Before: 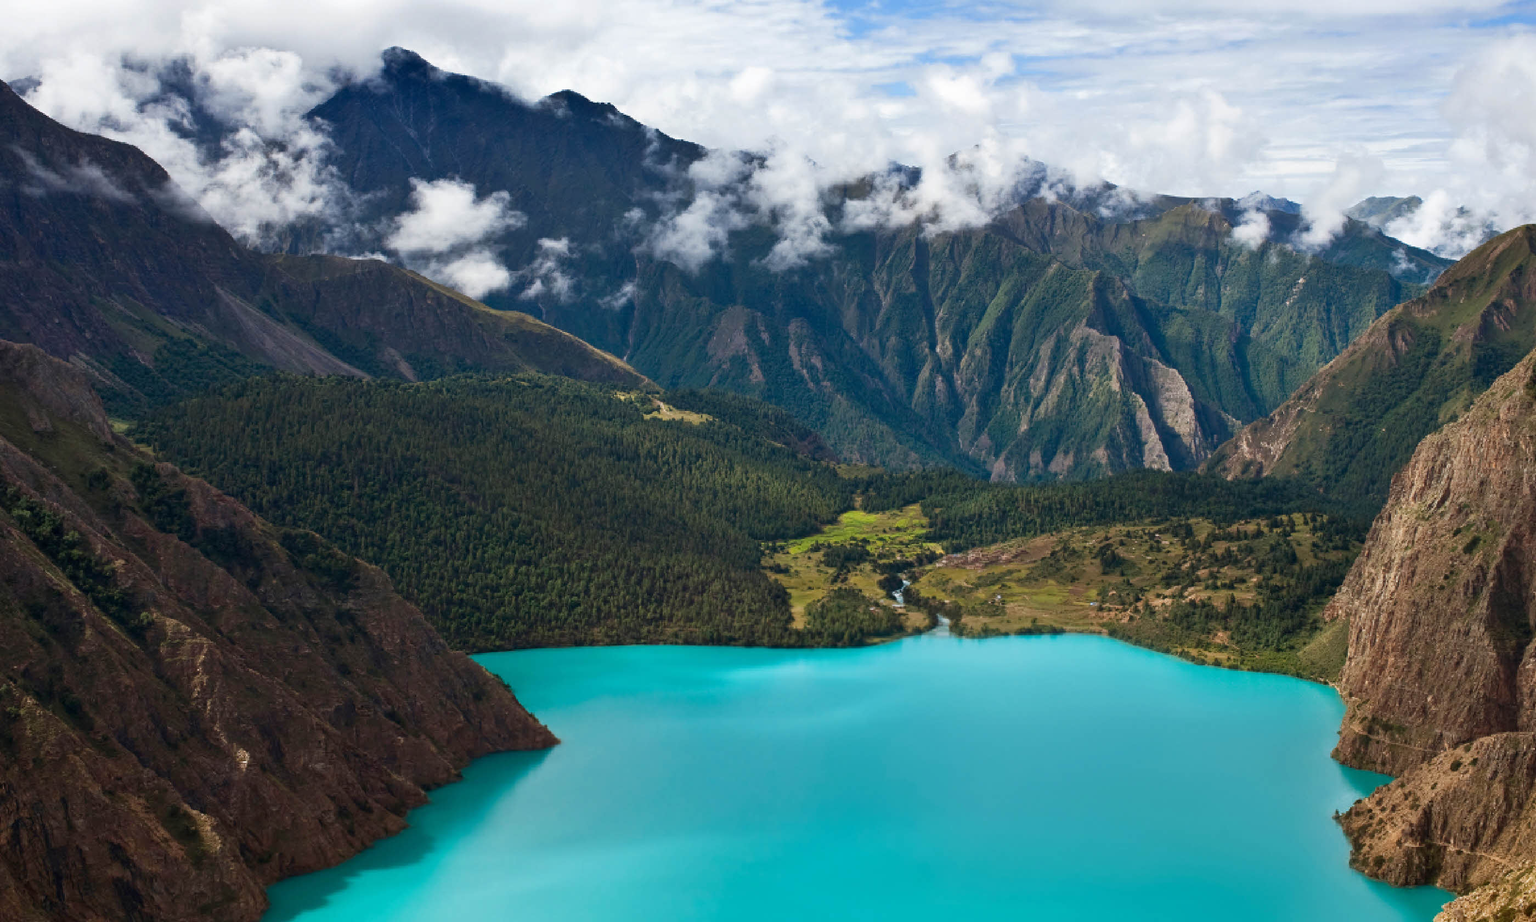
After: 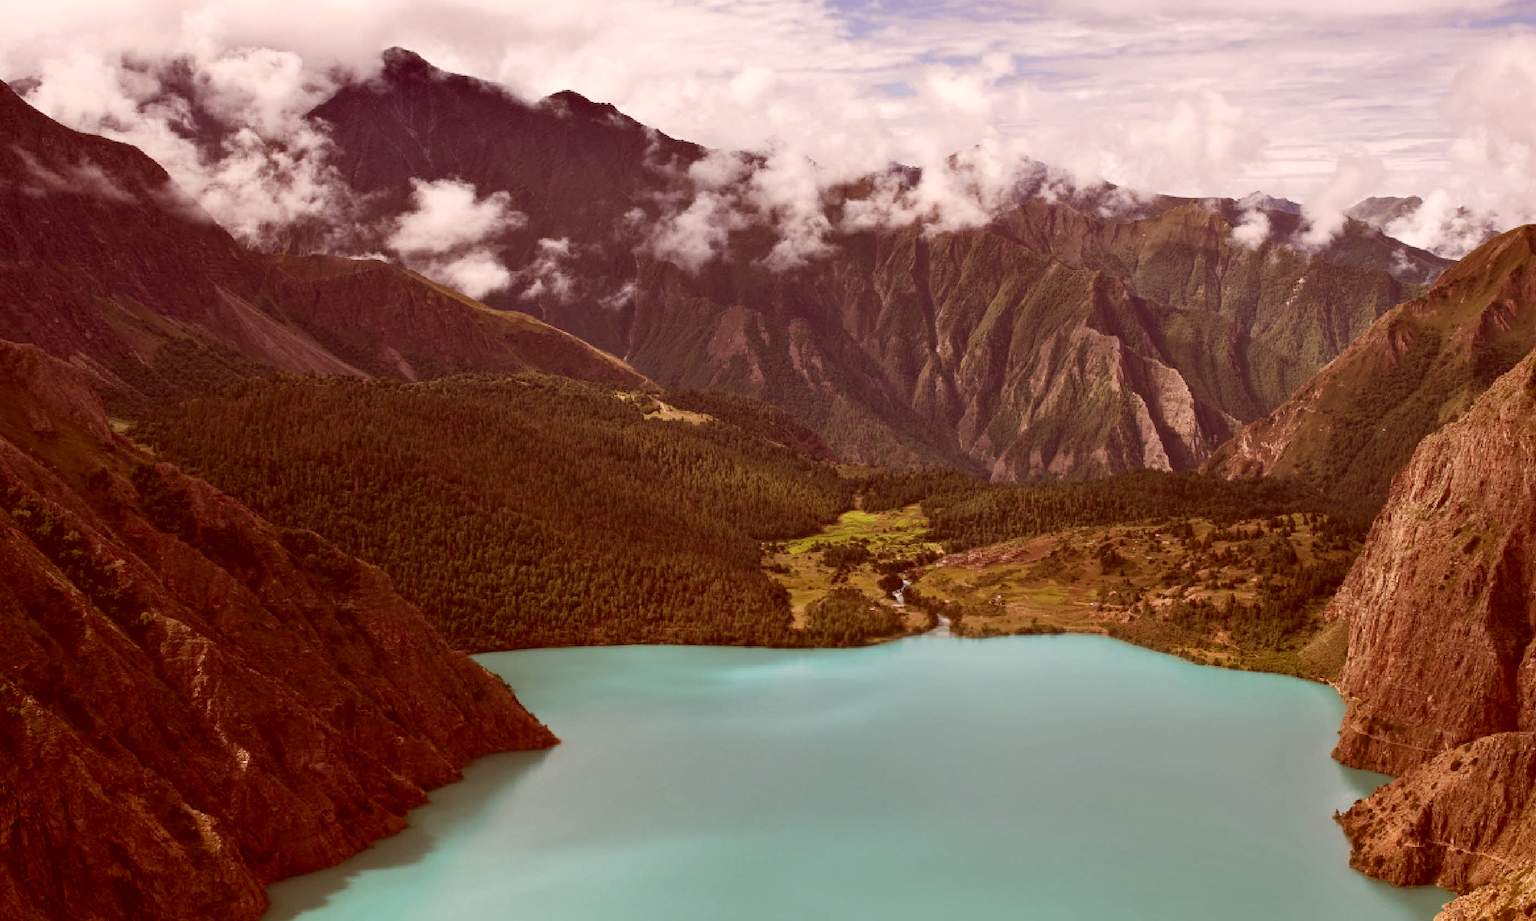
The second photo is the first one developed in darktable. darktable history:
color correction: highlights a* 9.49, highlights b* 8.81, shadows a* 39.4, shadows b* 39.38, saturation 0.801
